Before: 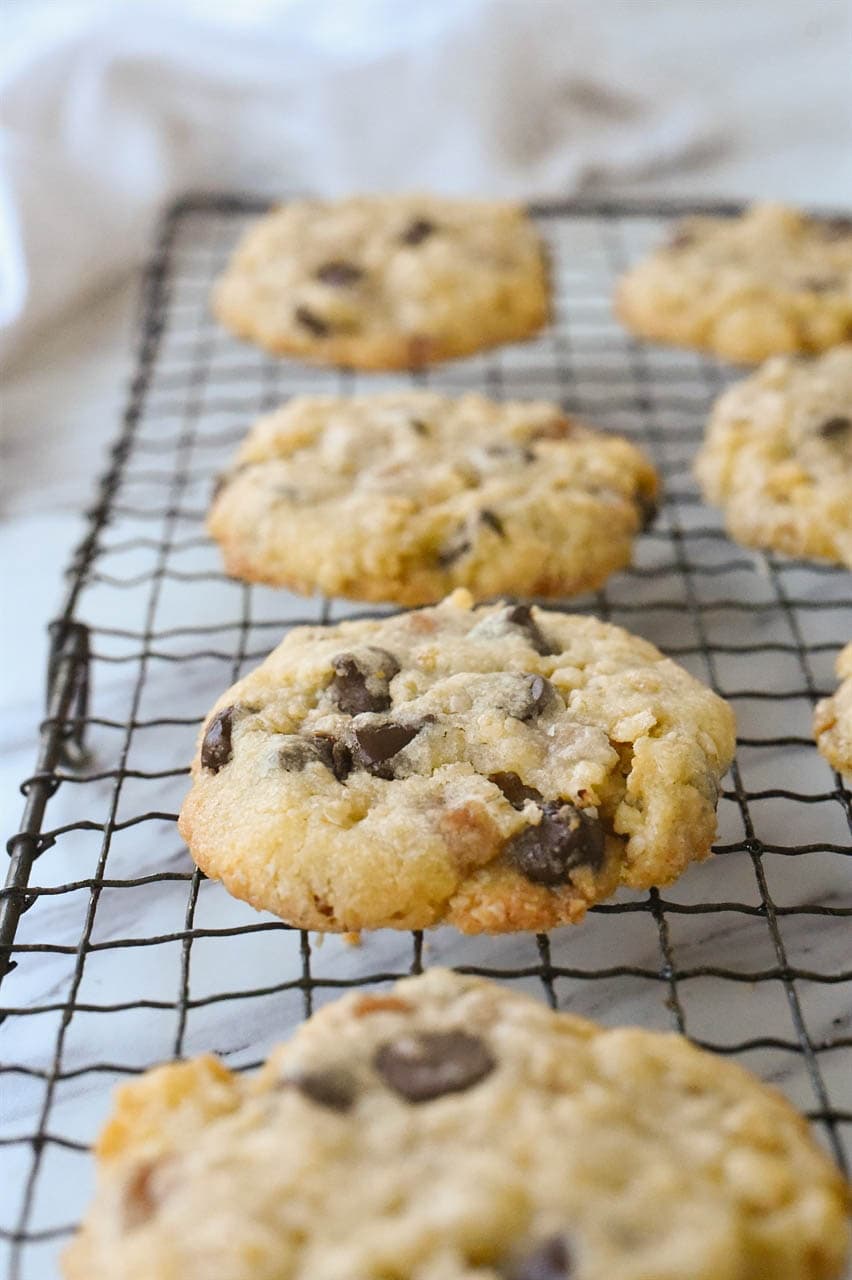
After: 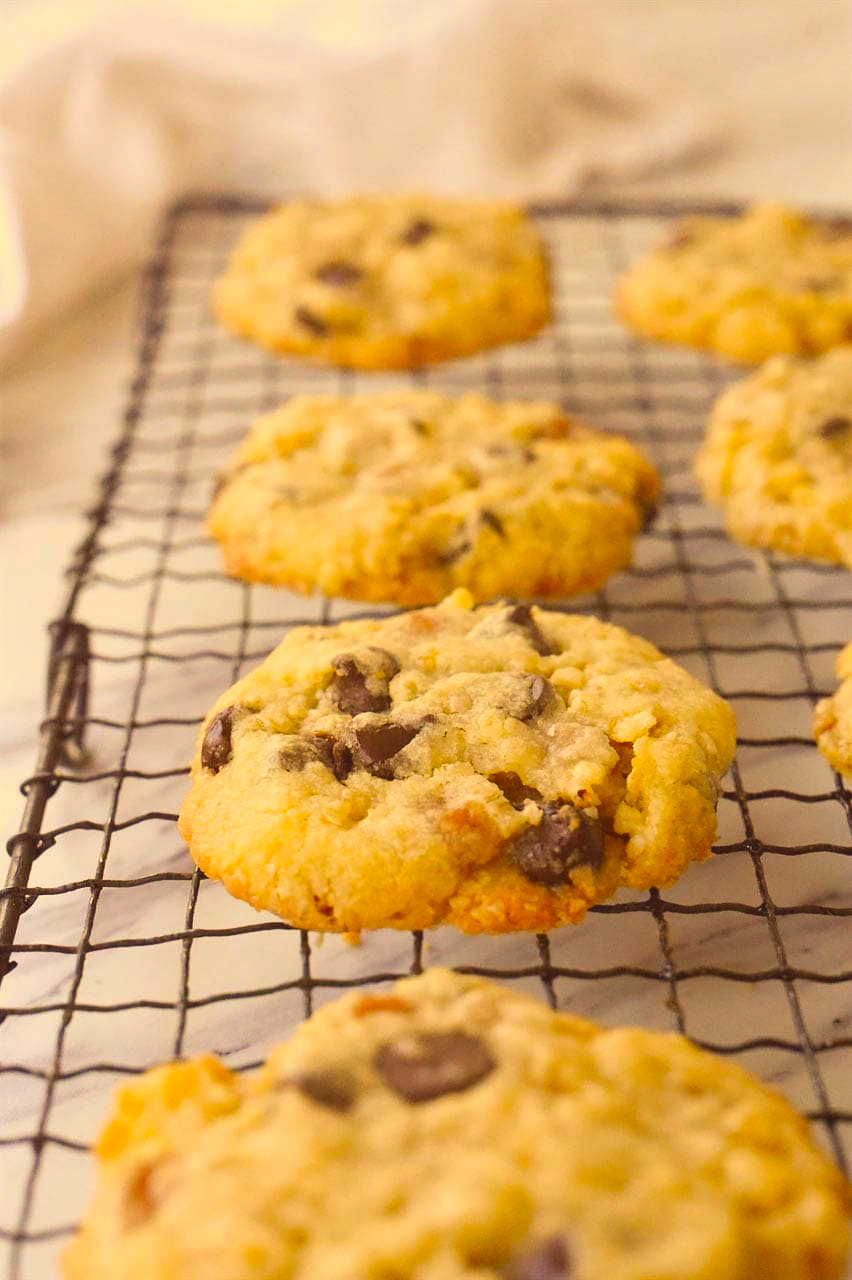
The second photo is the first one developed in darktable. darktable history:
color correction: highlights a* 9.97, highlights b* 38.65, shadows a* 13.85, shadows b* 3.09
contrast brightness saturation: contrast -0.201, saturation 0.189
tone equalizer: -8 EV -0.389 EV, -7 EV -0.406 EV, -6 EV -0.336 EV, -5 EV -0.26 EV, -3 EV 0.212 EV, -2 EV 0.32 EV, -1 EV 0.394 EV, +0 EV 0.422 EV
